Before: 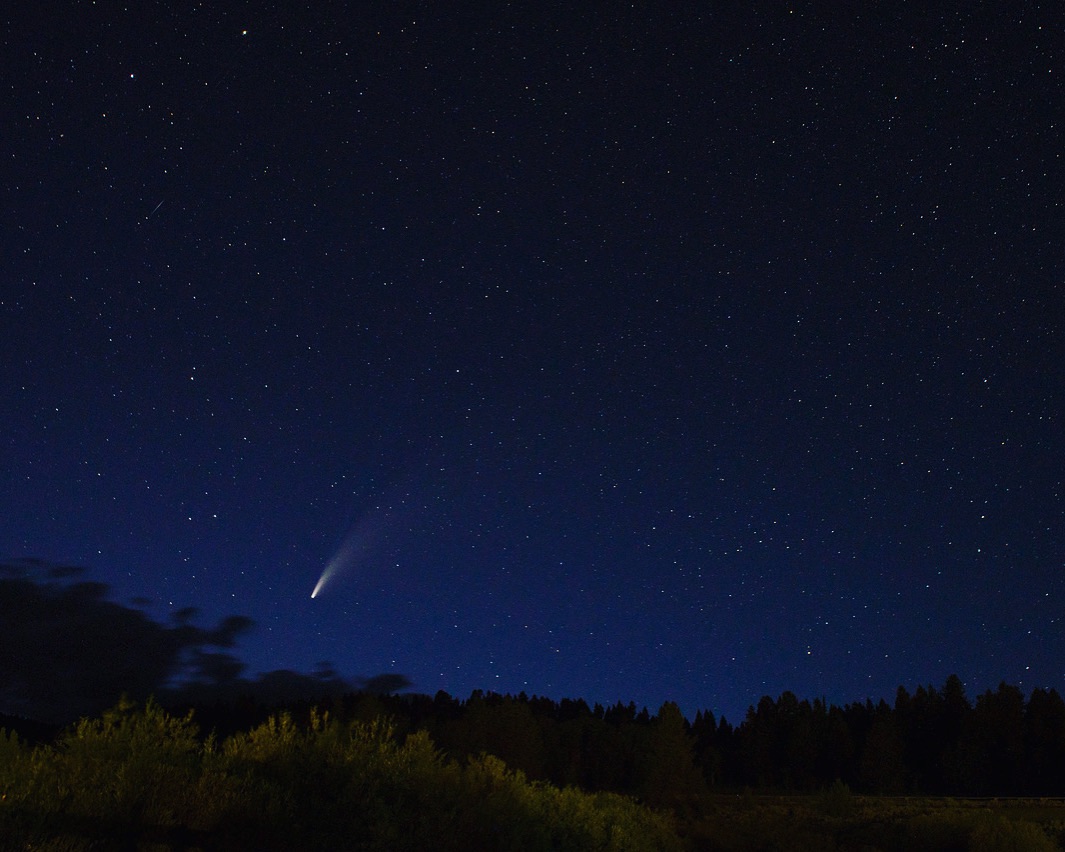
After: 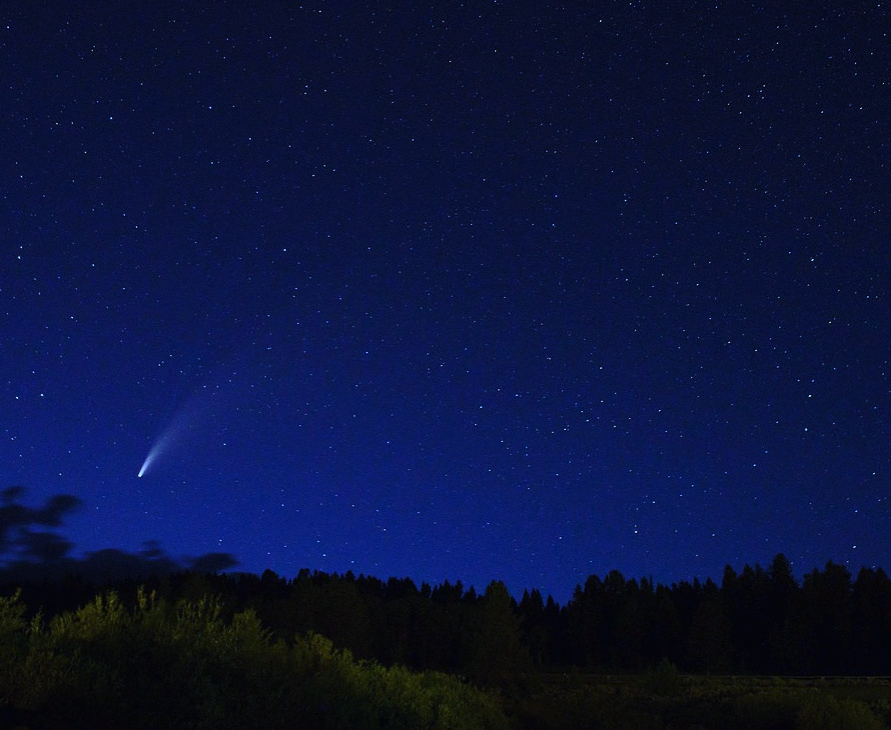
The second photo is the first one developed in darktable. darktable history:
white balance: red 0.766, blue 1.537
crop: left 16.315%, top 14.246%
